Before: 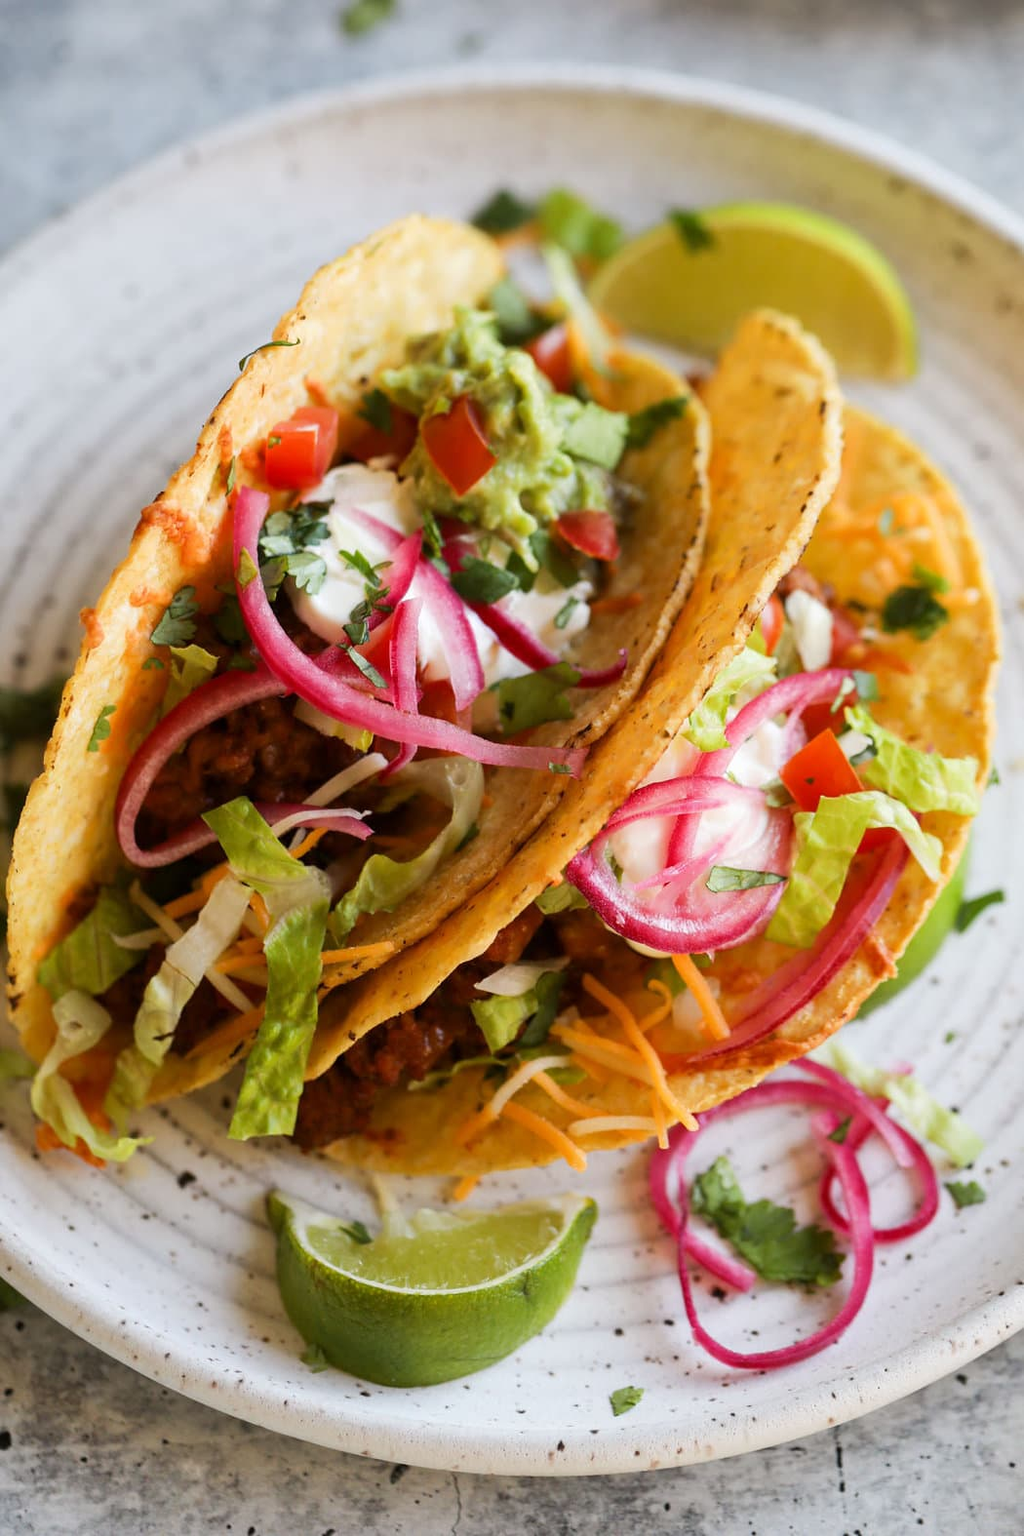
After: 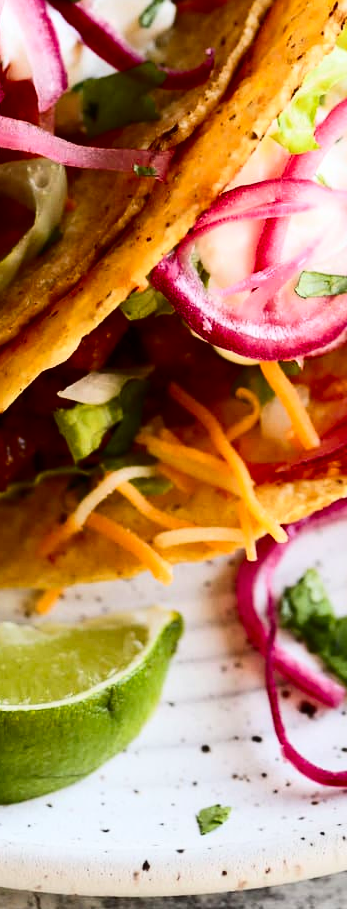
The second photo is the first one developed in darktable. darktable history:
crop: left 40.878%, top 39.176%, right 25.993%, bottom 3.081%
contrast brightness saturation: contrast 0.32, brightness -0.08, saturation 0.17
